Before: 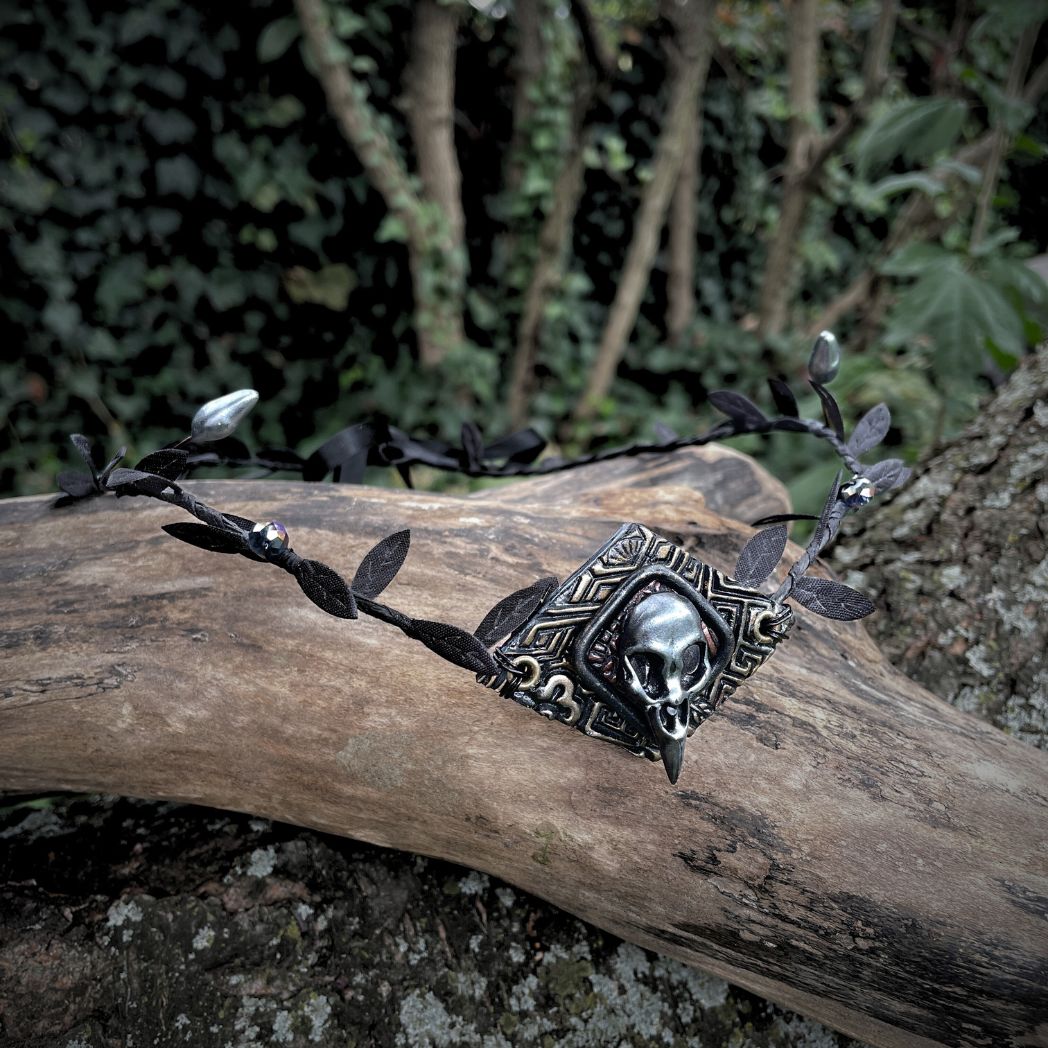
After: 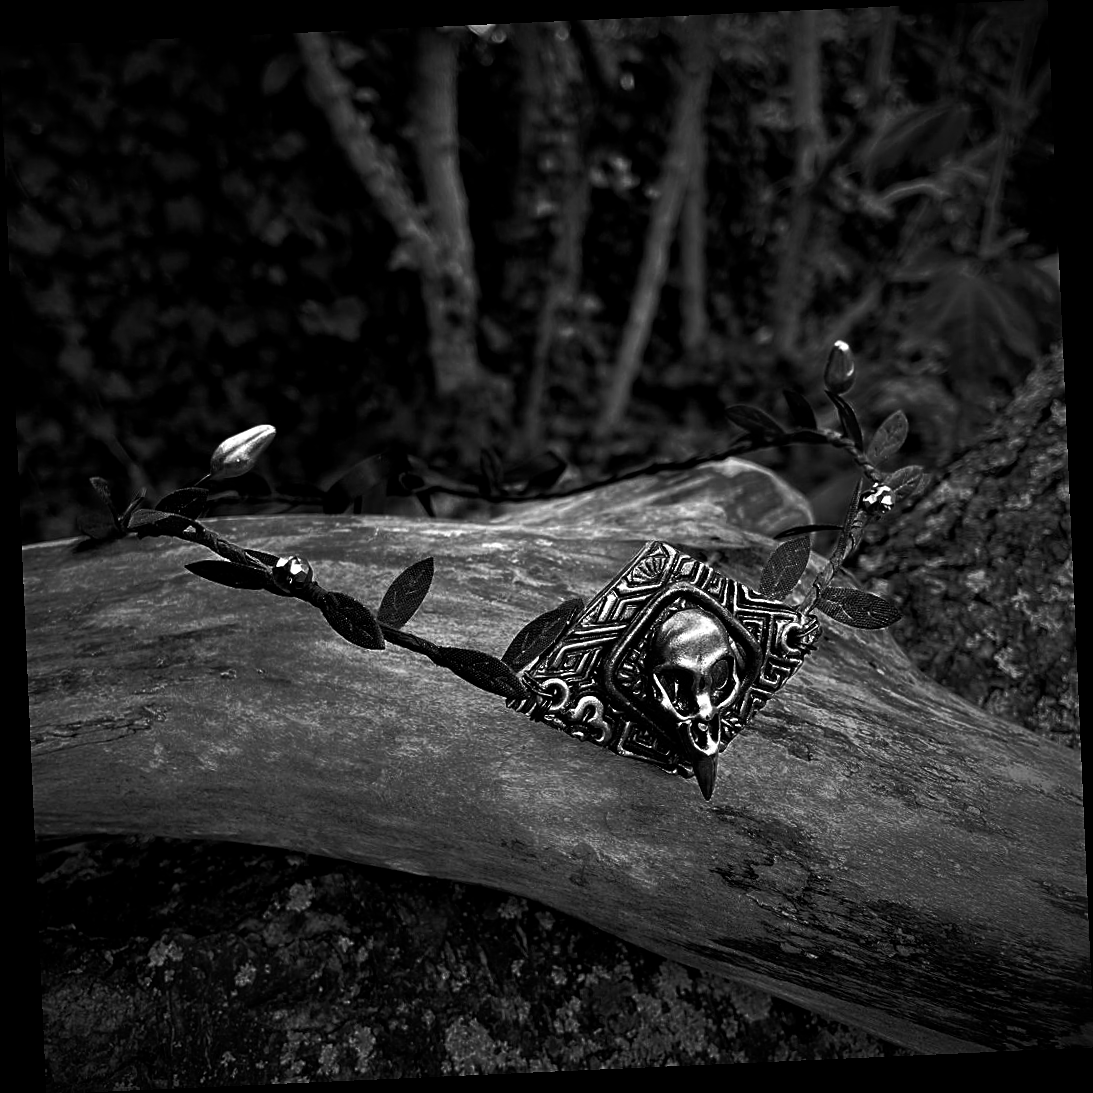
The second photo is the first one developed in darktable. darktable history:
color balance: mode lift, gamma, gain (sRGB), lift [1, 1, 0.101, 1]
monochrome: on, module defaults
color balance rgb: perceptual saturation grading › global saturation 35%, perceptual saturation grading › highlights -30%, perceptual saturation grading › shadows 35%, perceptual brilliance grading › global brilliance 3%, perceptual brilliance grading › highlights -3%, perceptual brilliance grading › shadows 3%
white balance: red 1.127, blue 0.943
sharpen: on, module defaults
rotate and perspective: rotation -2.56°, automatic cropping off
